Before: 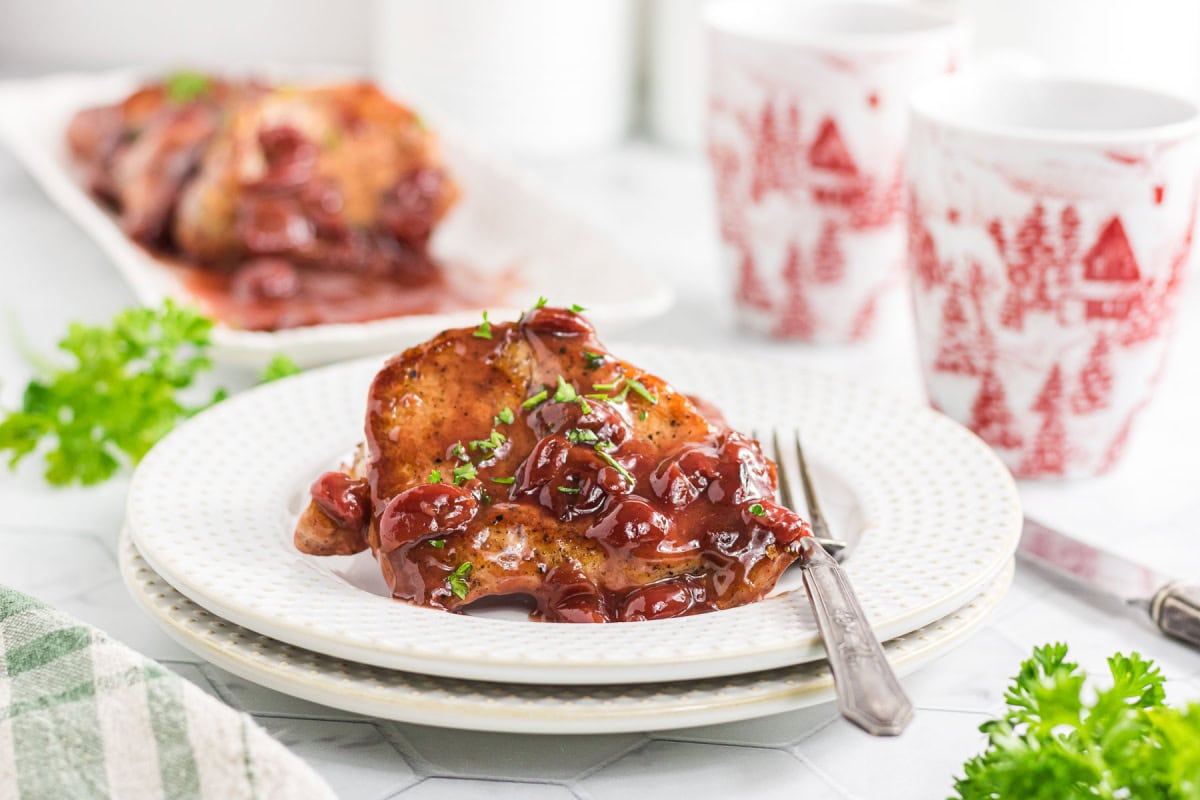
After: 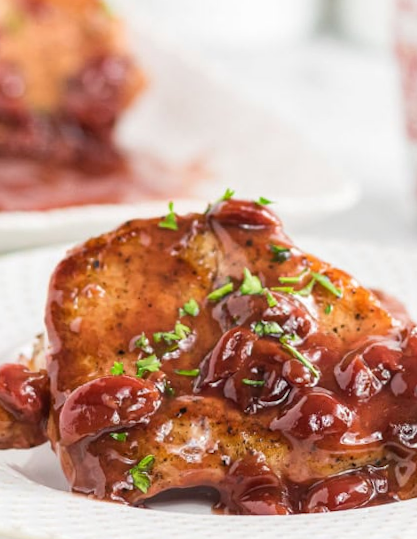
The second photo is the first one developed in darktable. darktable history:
crop and rotate: left 29.476%, top 10.214%, right 35.32%, bottom 17.333%
rotate and perspective: rotation 0.679°, lens shift (horizontal) 0.136, crop left 0.009, crop right 0.991, crop top 0.078, crop bottom 0.95
